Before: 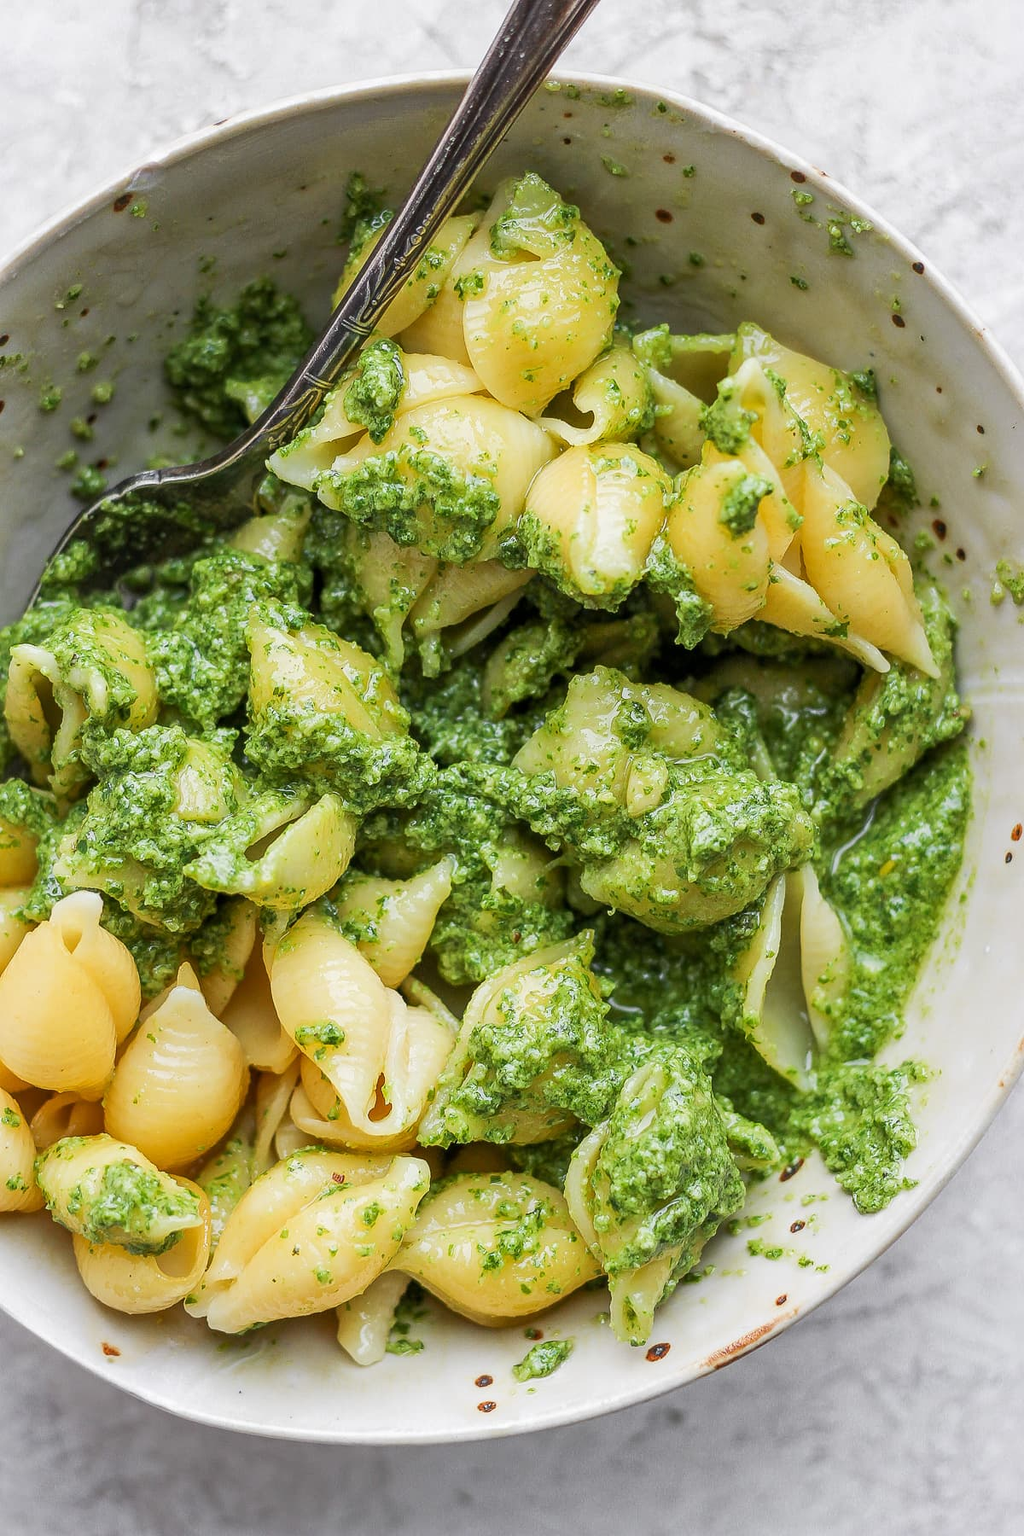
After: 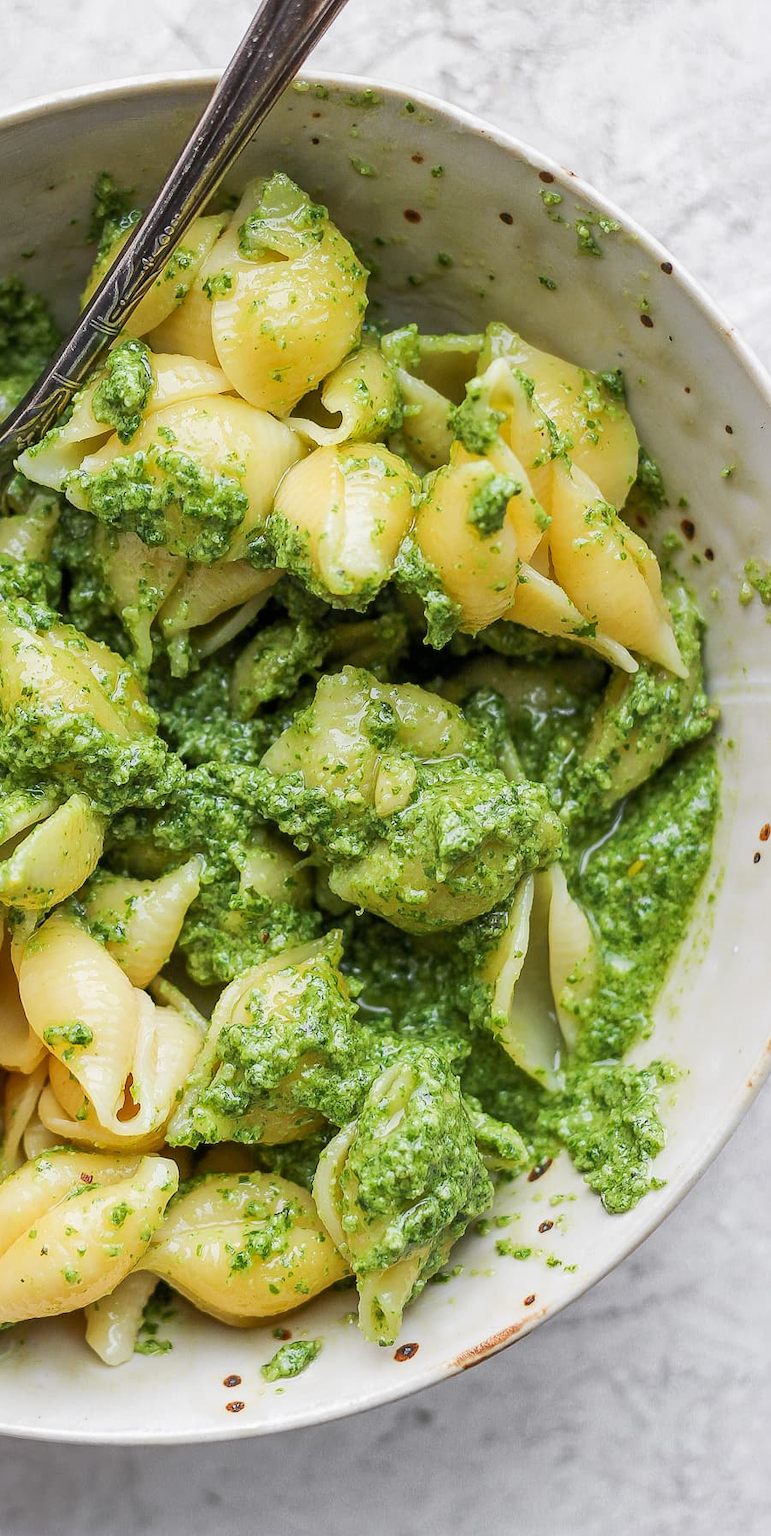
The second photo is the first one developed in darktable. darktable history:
exposure: black level correction 0, compensate exposure bias true, compensate highlight preservation false
crop and rotate: left 24.6%
